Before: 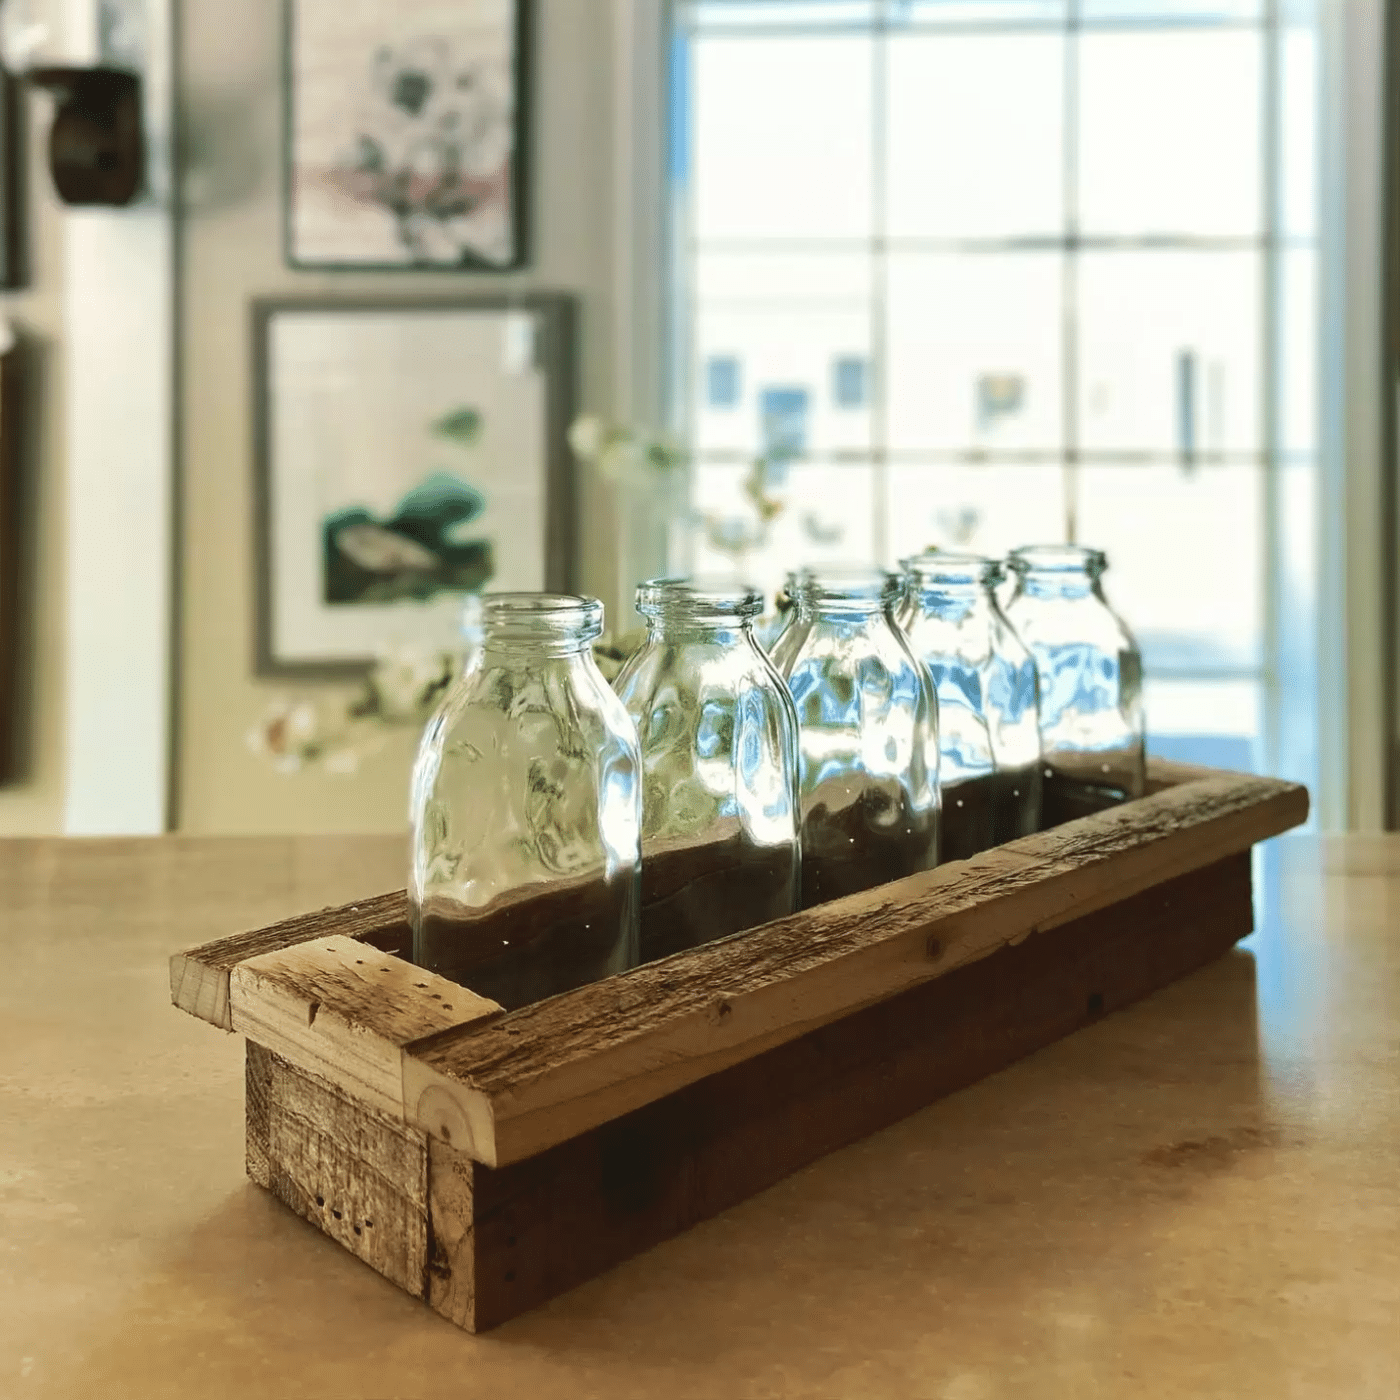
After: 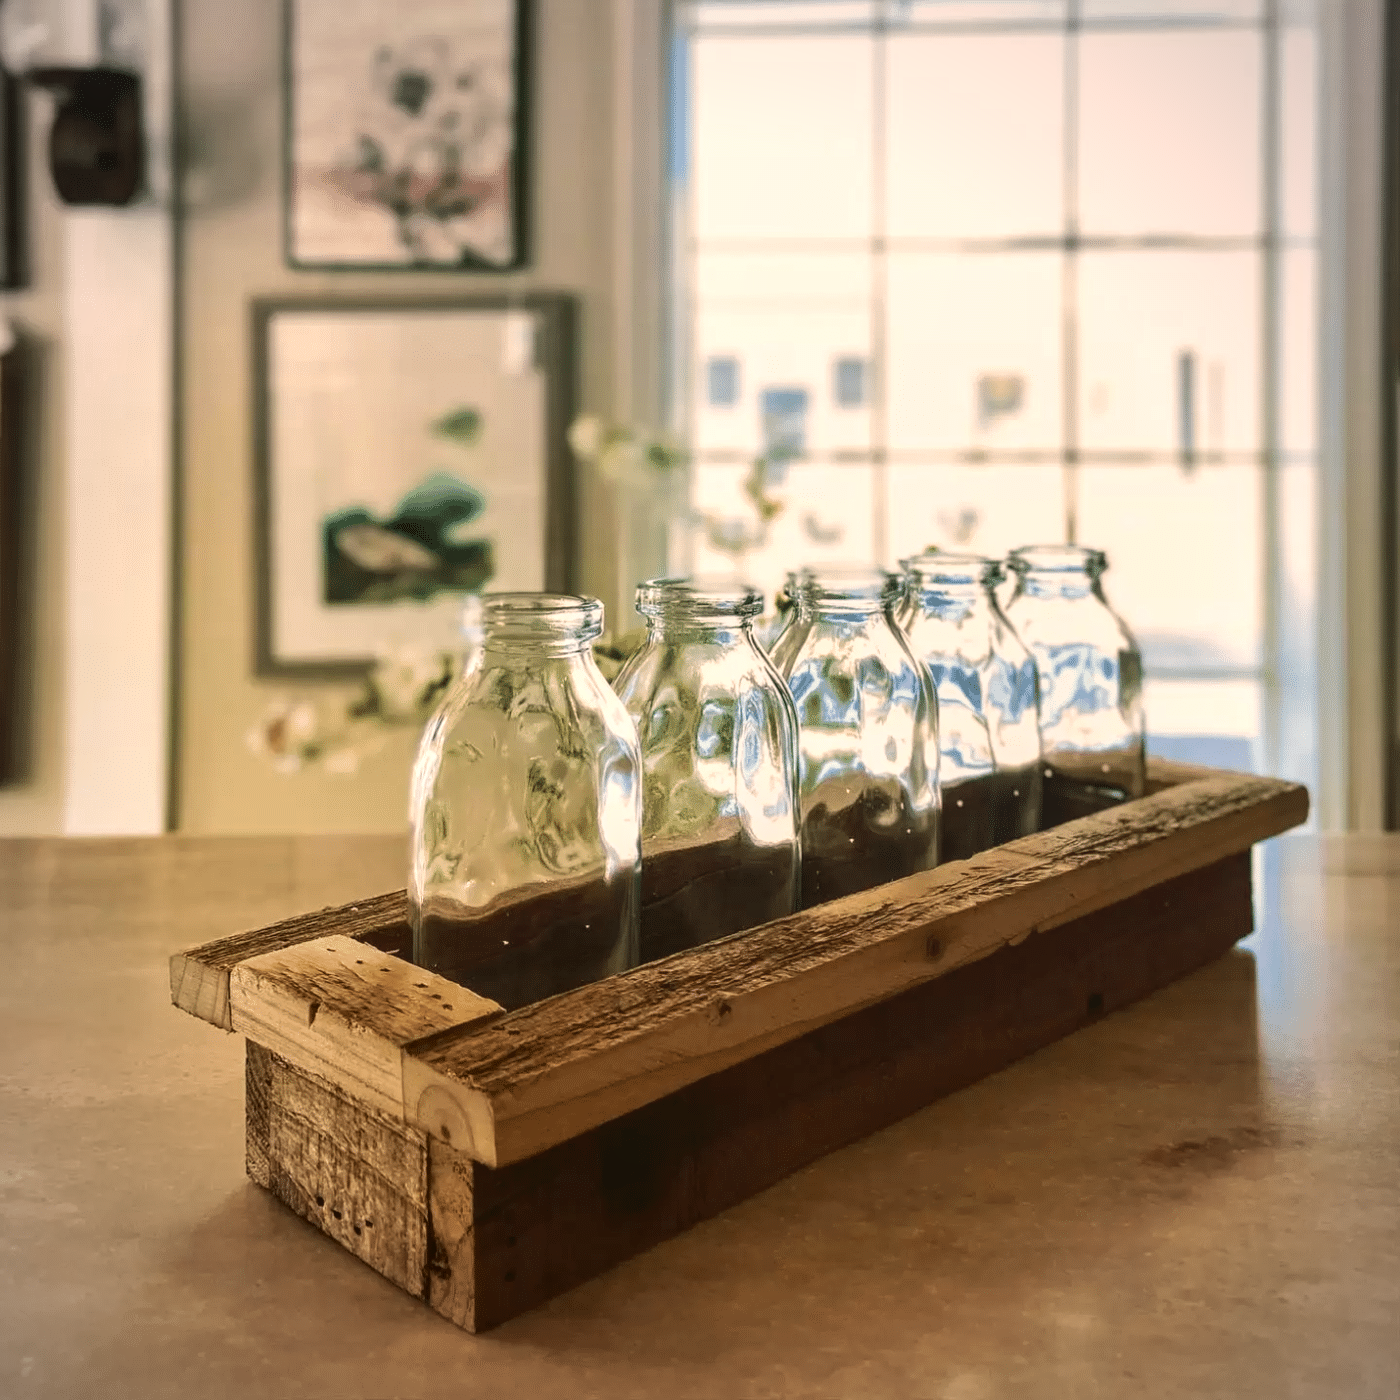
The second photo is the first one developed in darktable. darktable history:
color correction: highlights a* 11.96, highlights b* 11.58
vignetting: fall-off radius 63.6%
local contrast: on, module defaults
